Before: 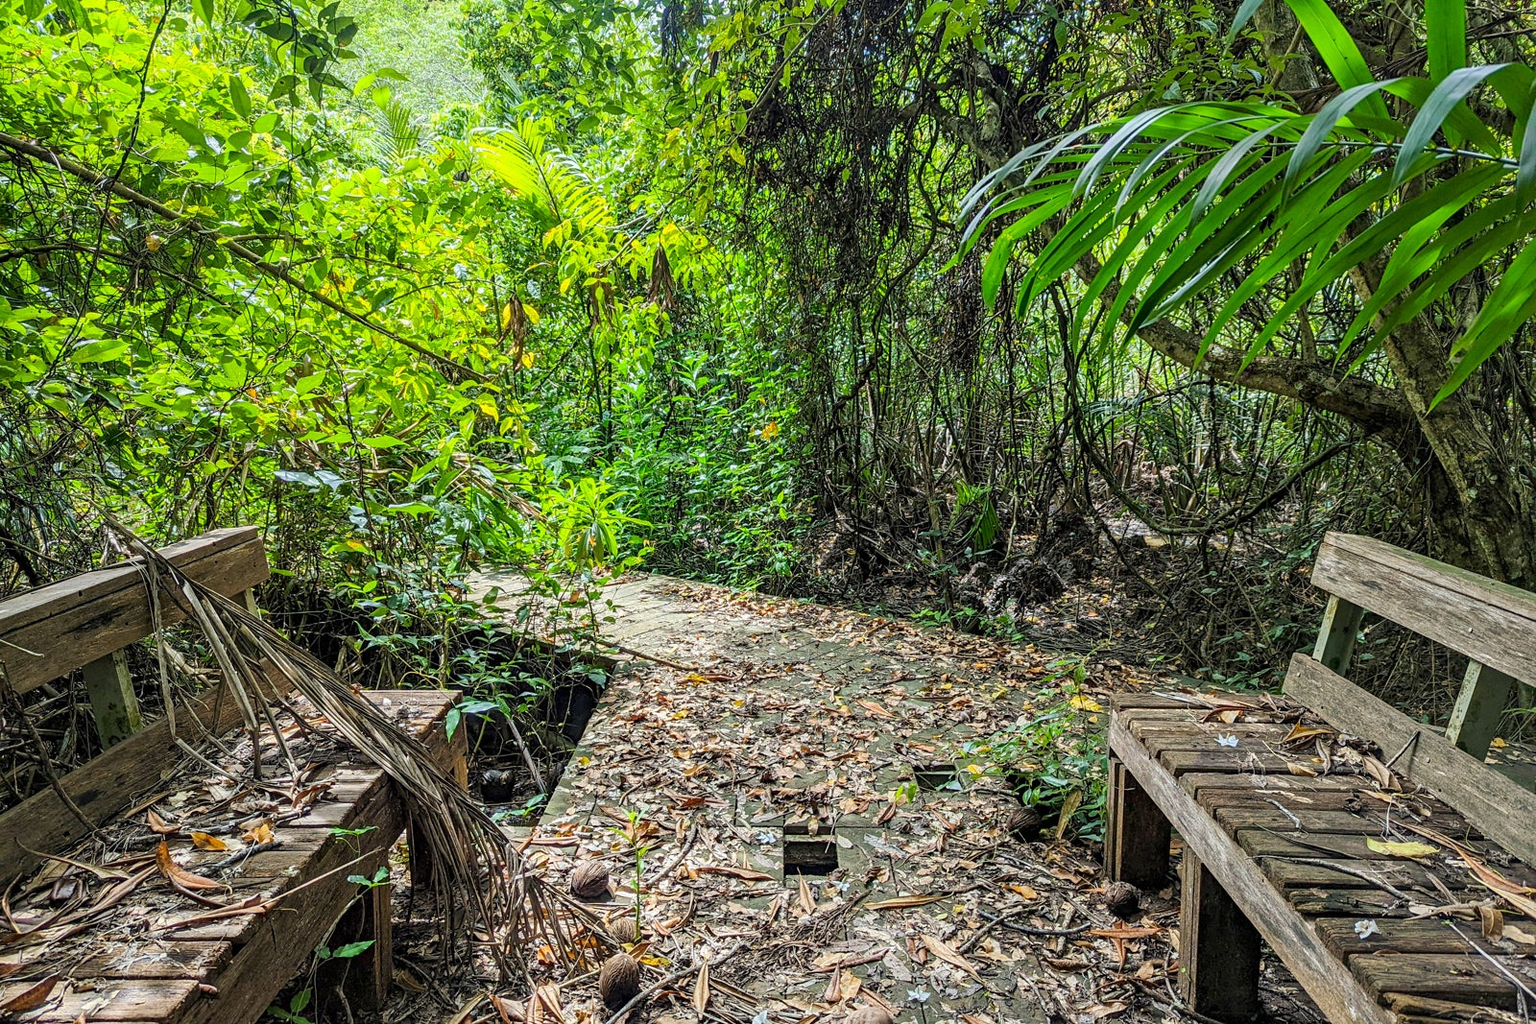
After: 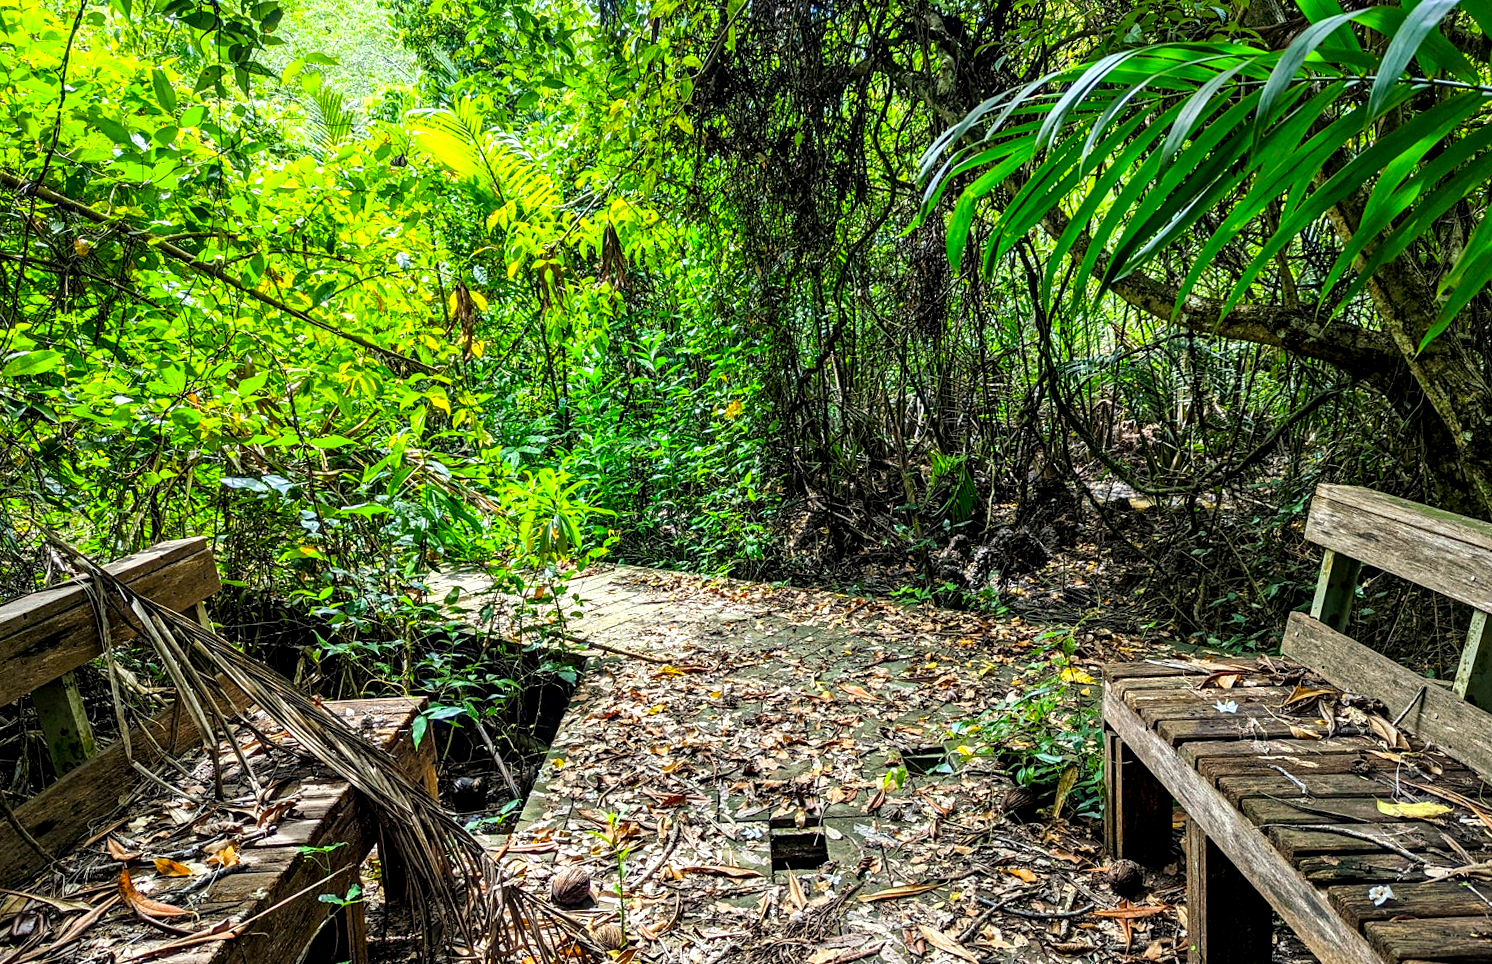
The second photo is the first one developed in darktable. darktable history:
crop and rotate: left 2.536%, right 1.107%, bottom 2.246%
rotate and perspective: rotation -3°, crop left 0.031, crop right 0.968, crop top 0.07, crop bottom 0.93
color balance: lift [0.991, 1, 1, 1], gamma [0.996, 1, 1, 1], input saturation 98.52%, contrast 20.34%, output saturation 103.72%
